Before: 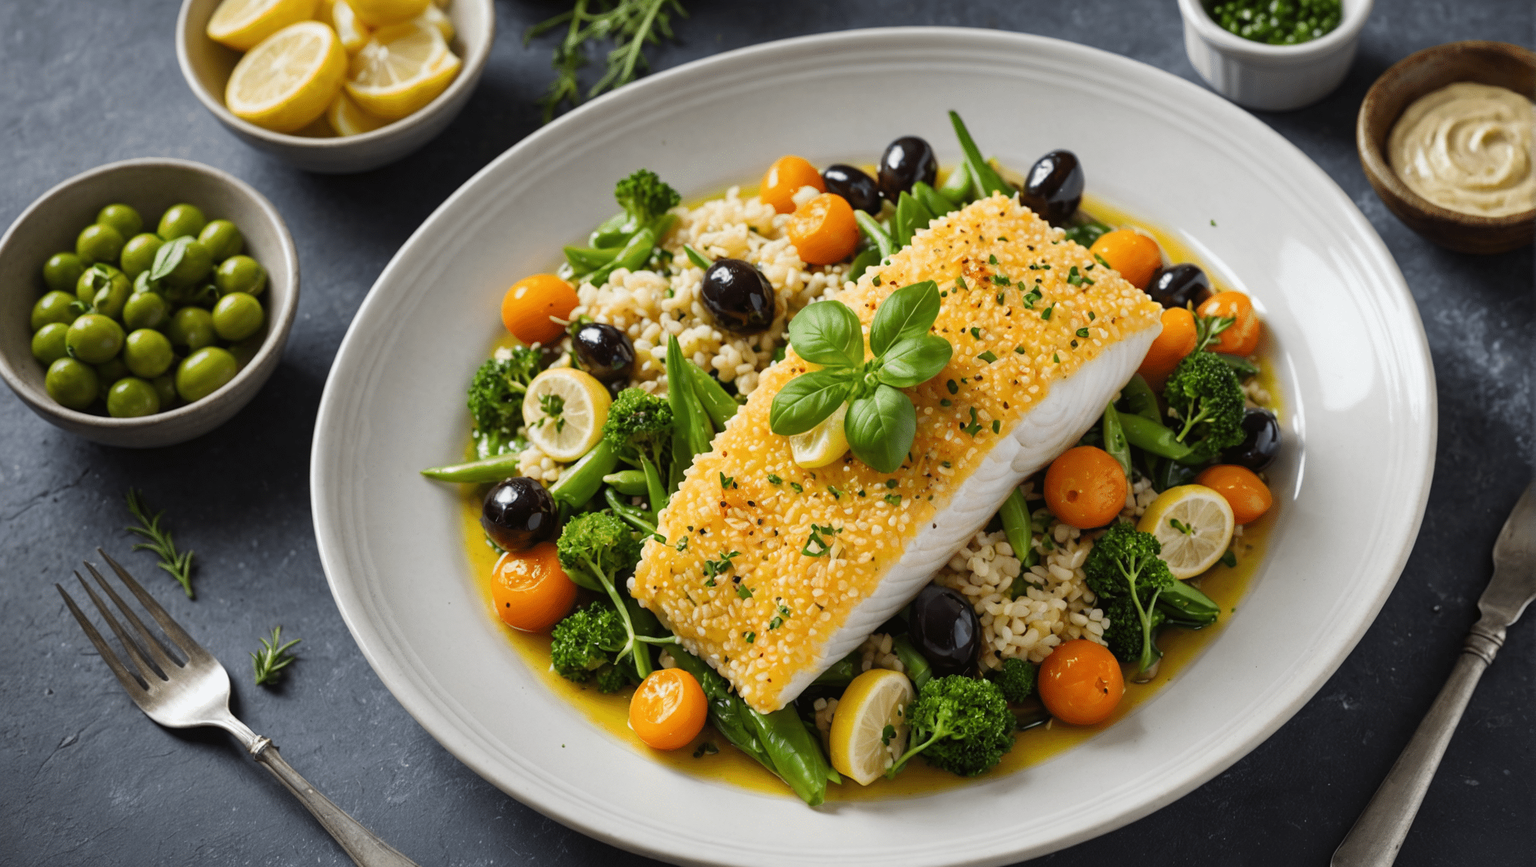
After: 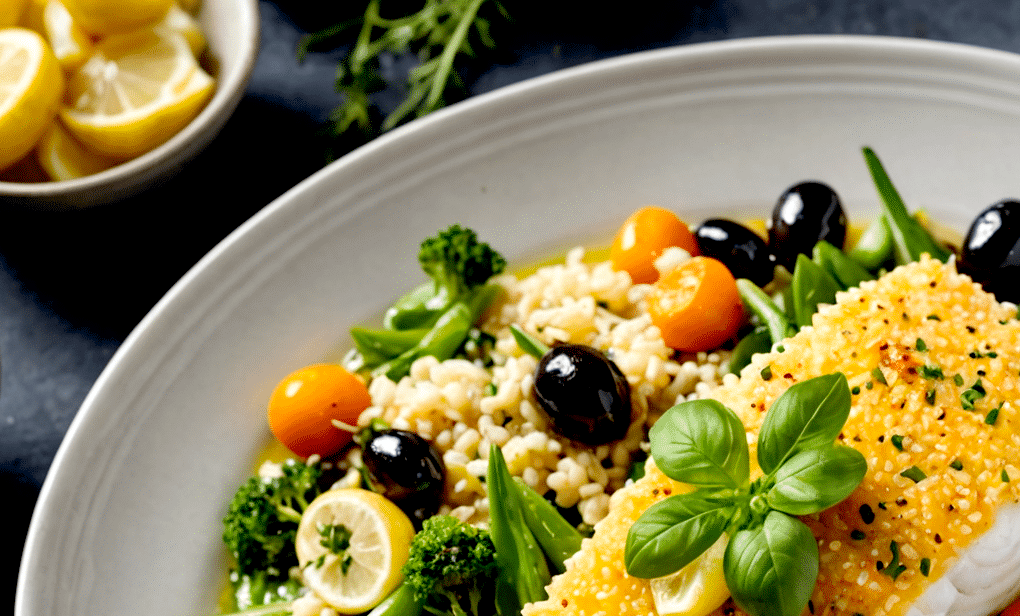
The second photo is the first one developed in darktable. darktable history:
exposure: black level correction 0.031, exposure 0.304 EV, compensate highlight preservation false
crop: left 19.556%, right 30.401%, bottom 46.458%
